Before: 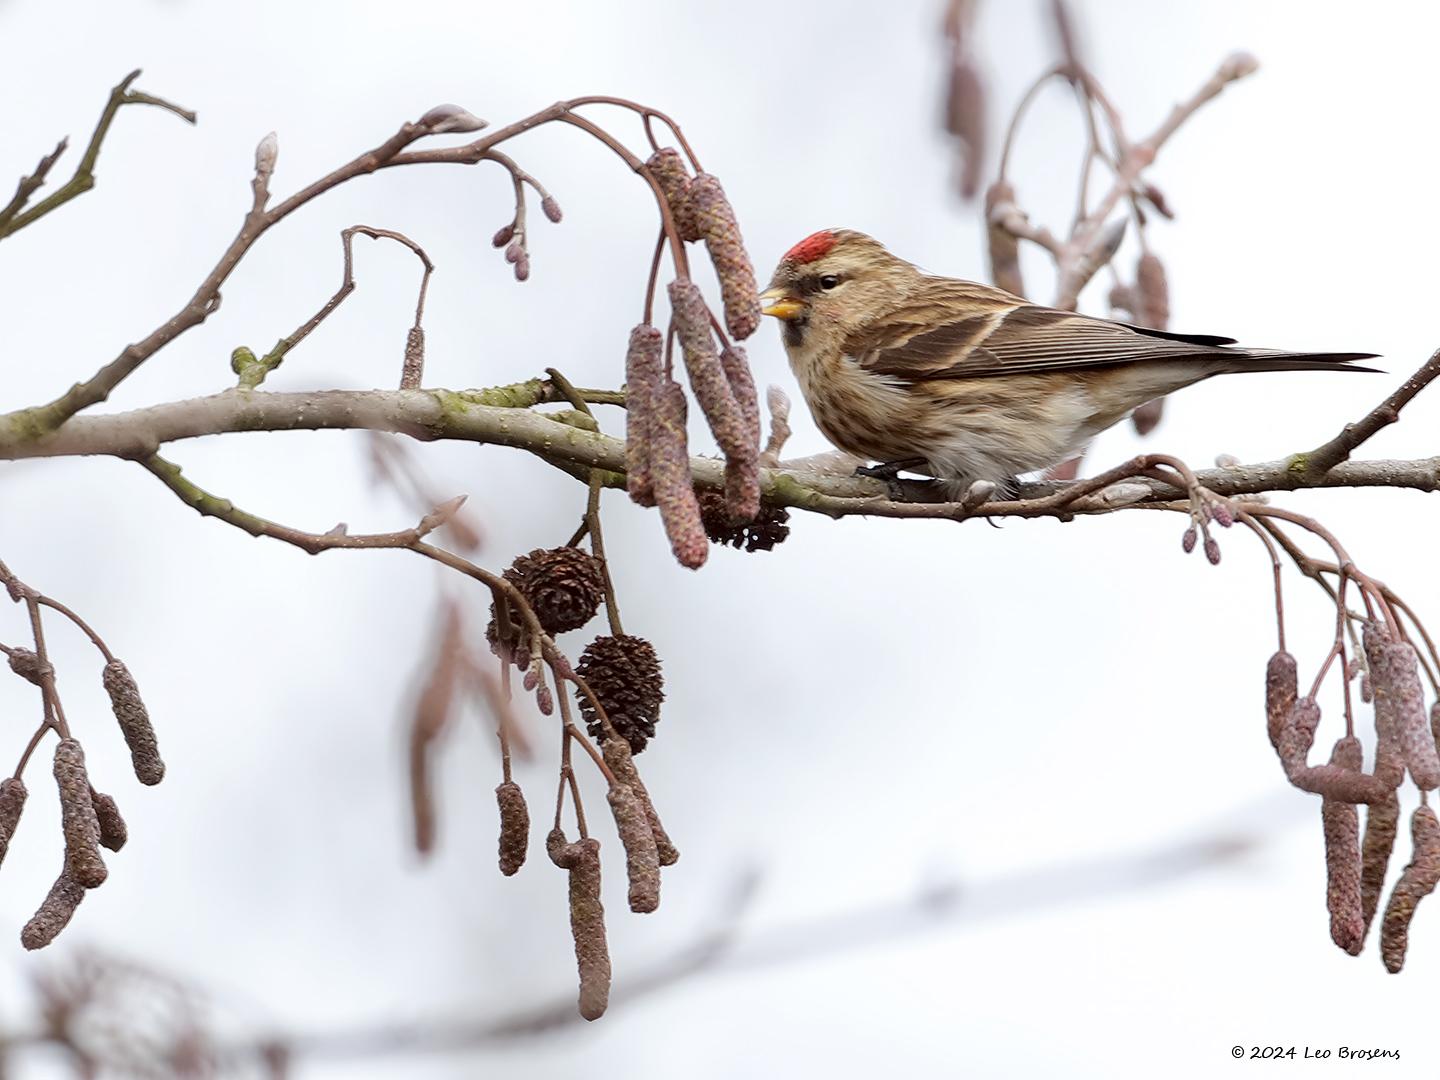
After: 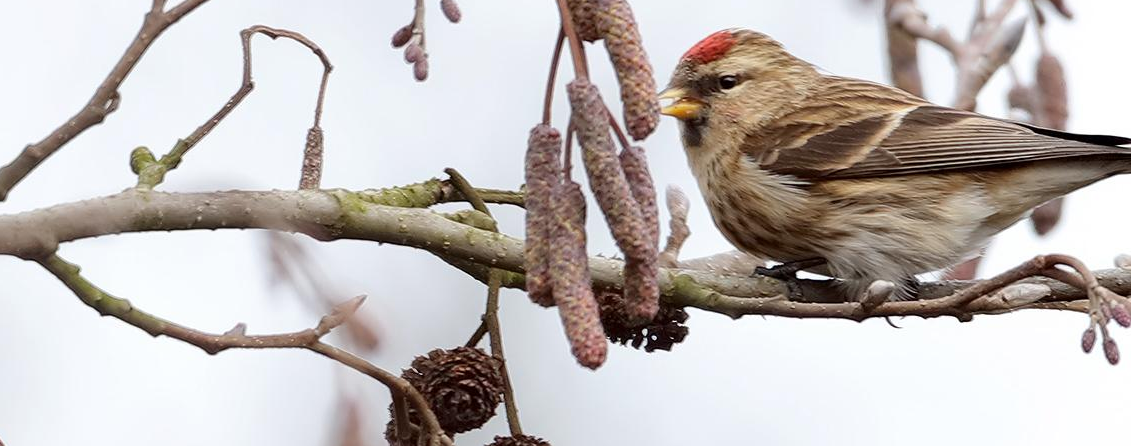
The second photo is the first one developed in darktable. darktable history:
crop: left 7.064%, top 18.536%, right 14.375%, bottom 40.09%
